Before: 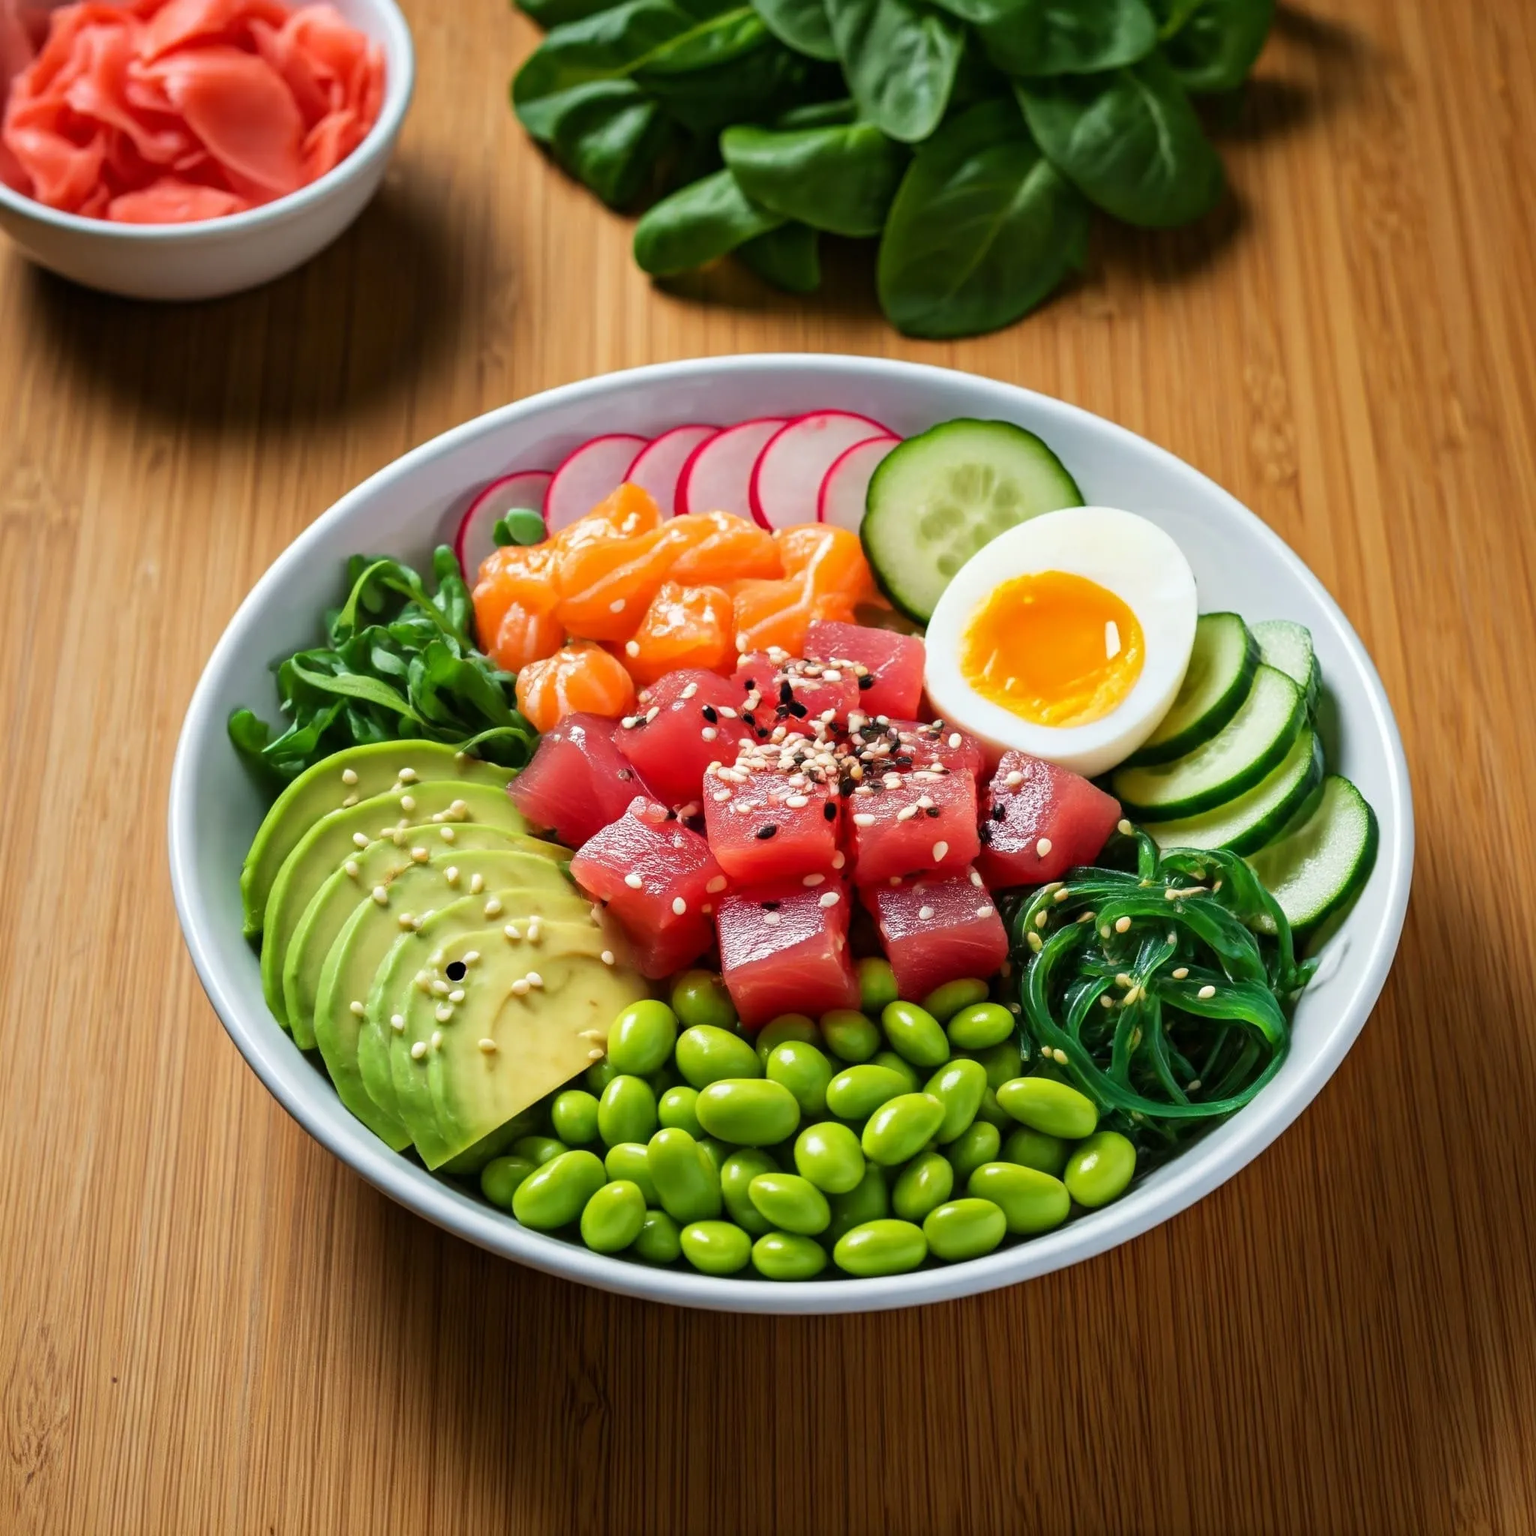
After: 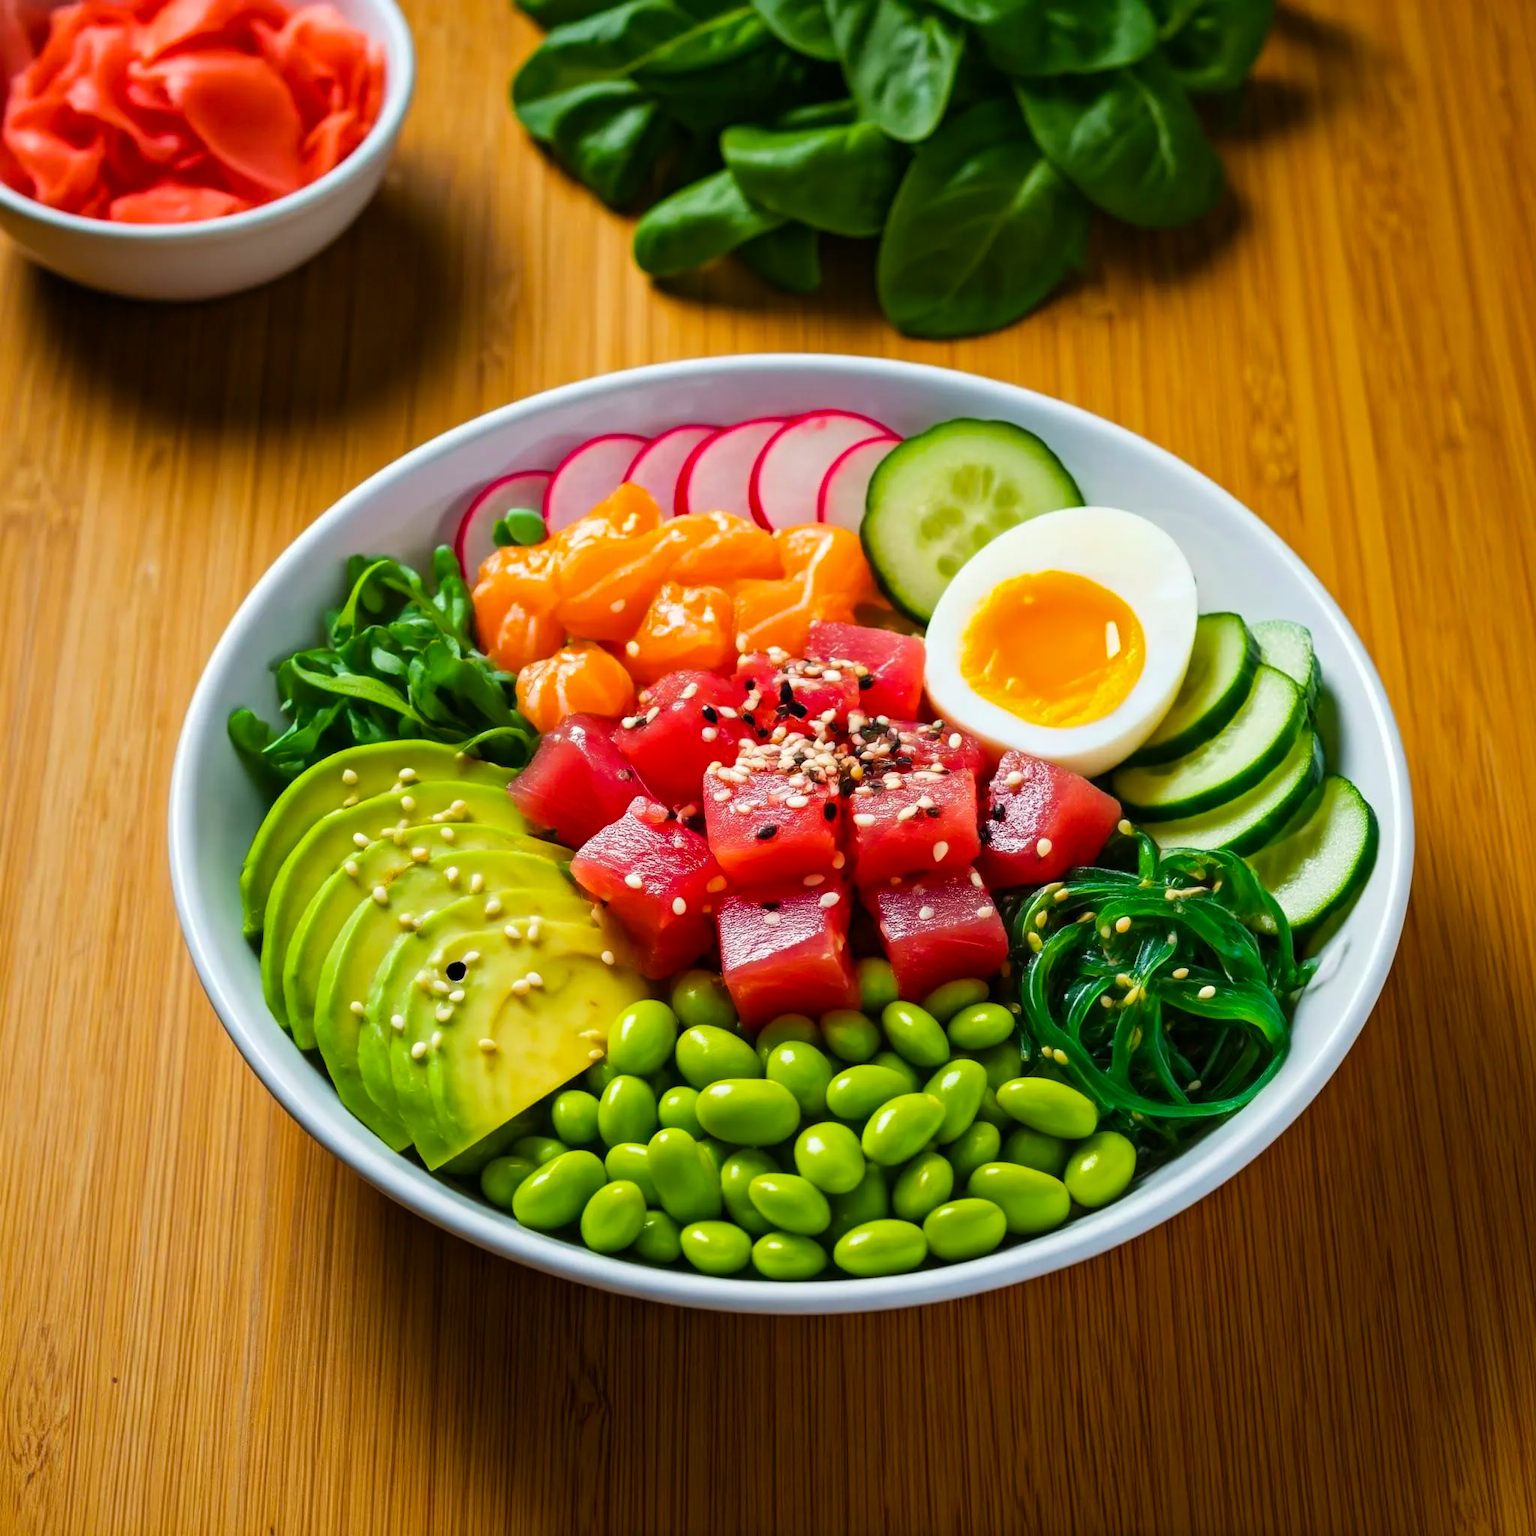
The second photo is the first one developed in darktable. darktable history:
color balance rgb: perceptual saturation grading › global saturation 31.065%, global vibrance 20%
